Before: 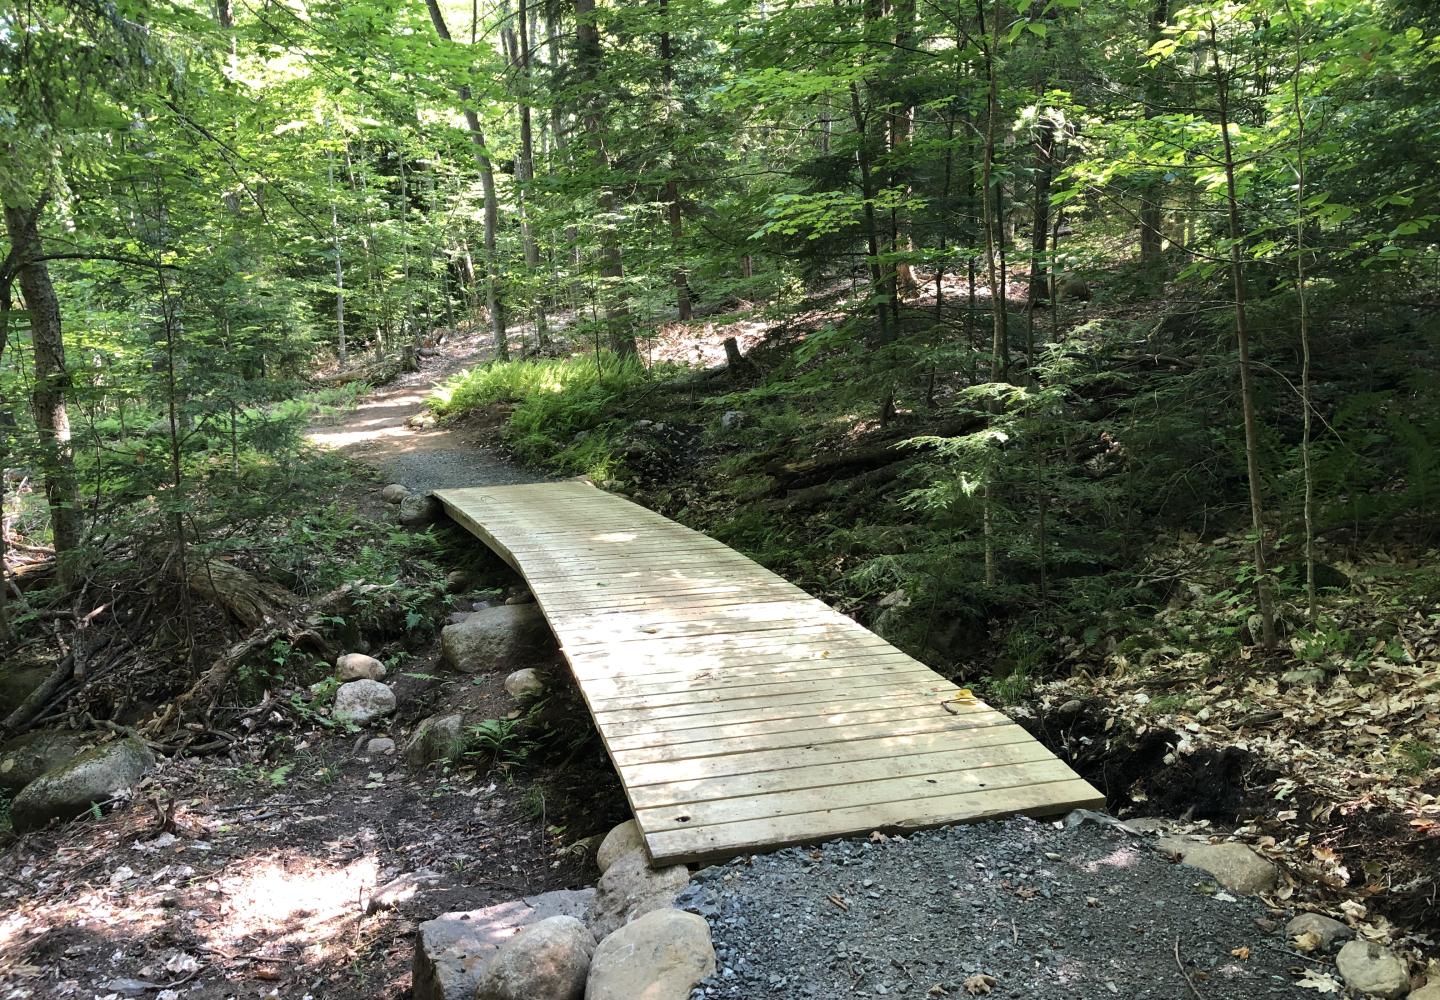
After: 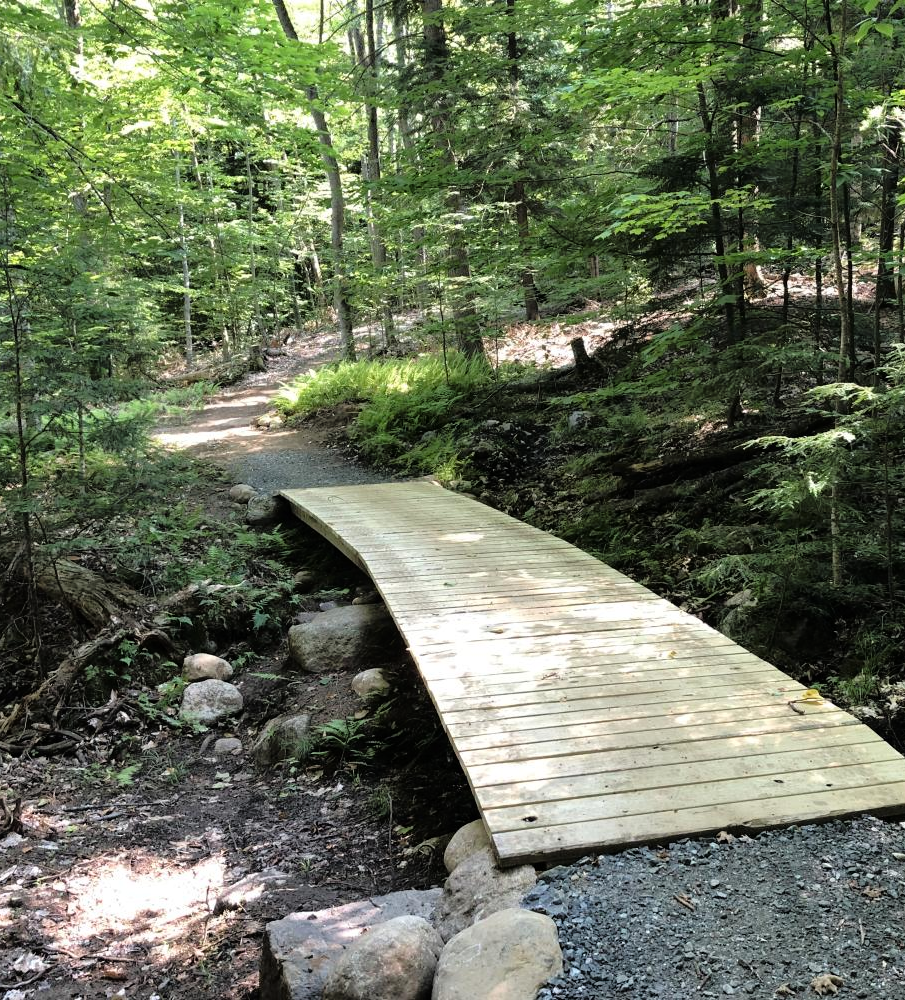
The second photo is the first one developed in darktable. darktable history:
crop: left 10.685%, right 26.46%
tone curve: curves: ch0 [(0, 0) (0.126, 0.061) (0.362, 0.382) (0.498, 0.498) (0.706, 0.712) (1, 1)]; ch1 [(0, 0) (0.5, 0.497) (0.55, 0.578) (1, 1)]; ch2 [(0, 0) (0.44, 0.424) (0.489, 0.486) (0.537, 0.538) (1, 1)], color space Lab, linked channels, preserve colors none
